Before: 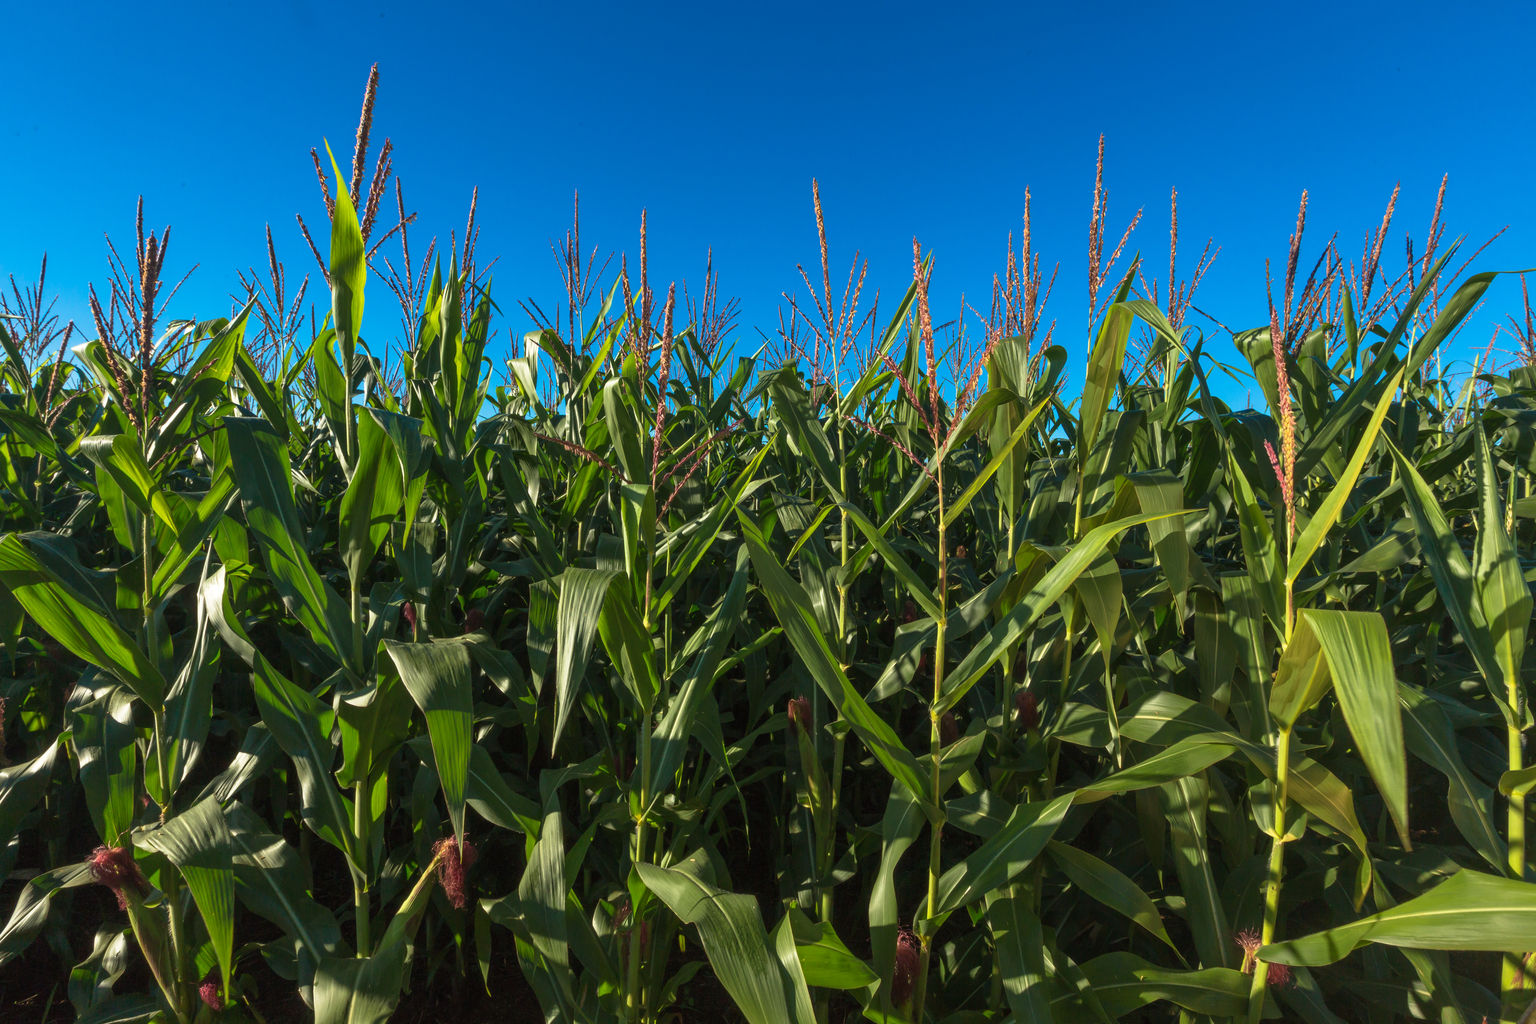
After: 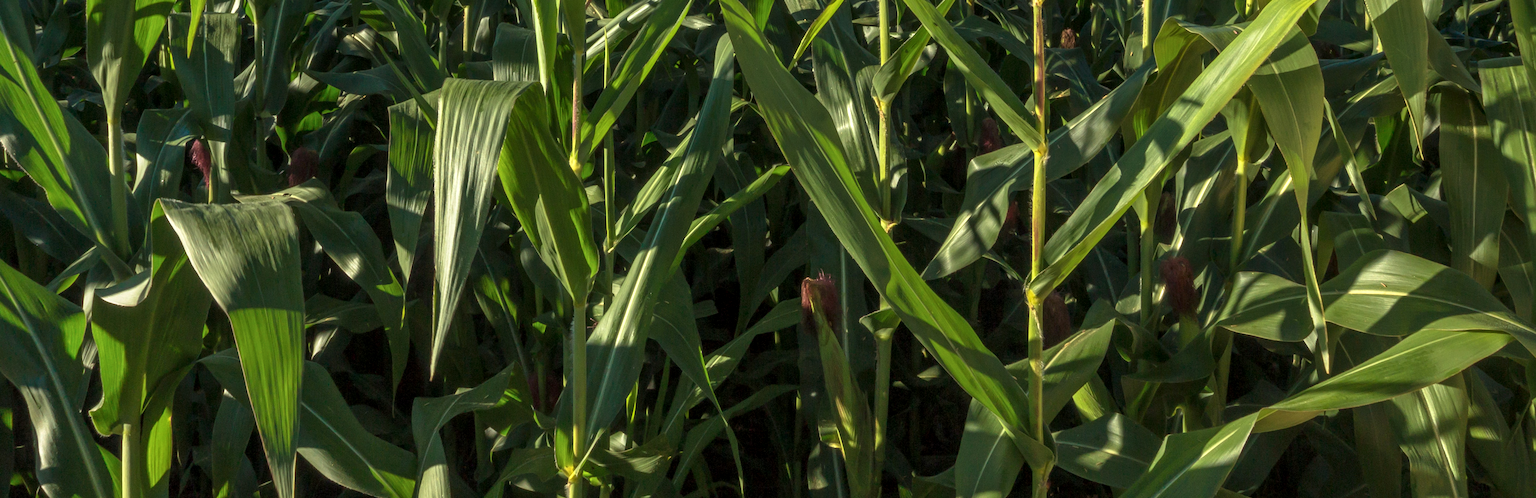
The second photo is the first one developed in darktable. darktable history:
exposure: exposure 0.127 EV, compensate highlight preservation false
local contrast: detail 130%
rotate and perspective: rotation -1.42°, crop left 0.016, crop right 0.984, crop top 0.035, crop bottom 0.965
crop: left 18.091%, top 51.13%, right 17.525%, bottom 16.85%
